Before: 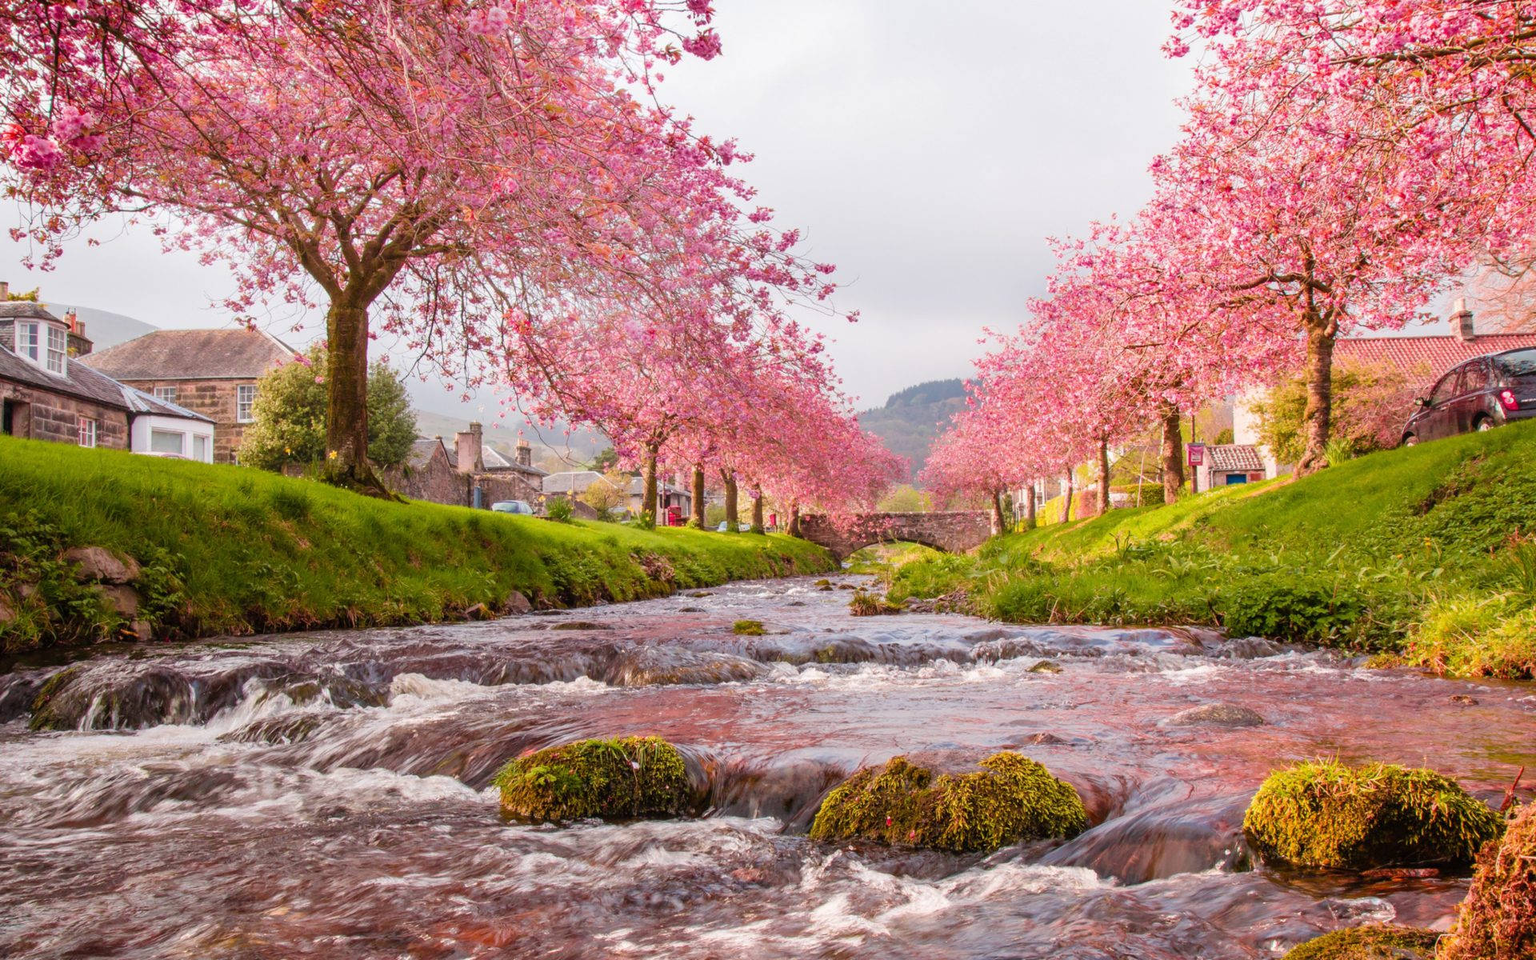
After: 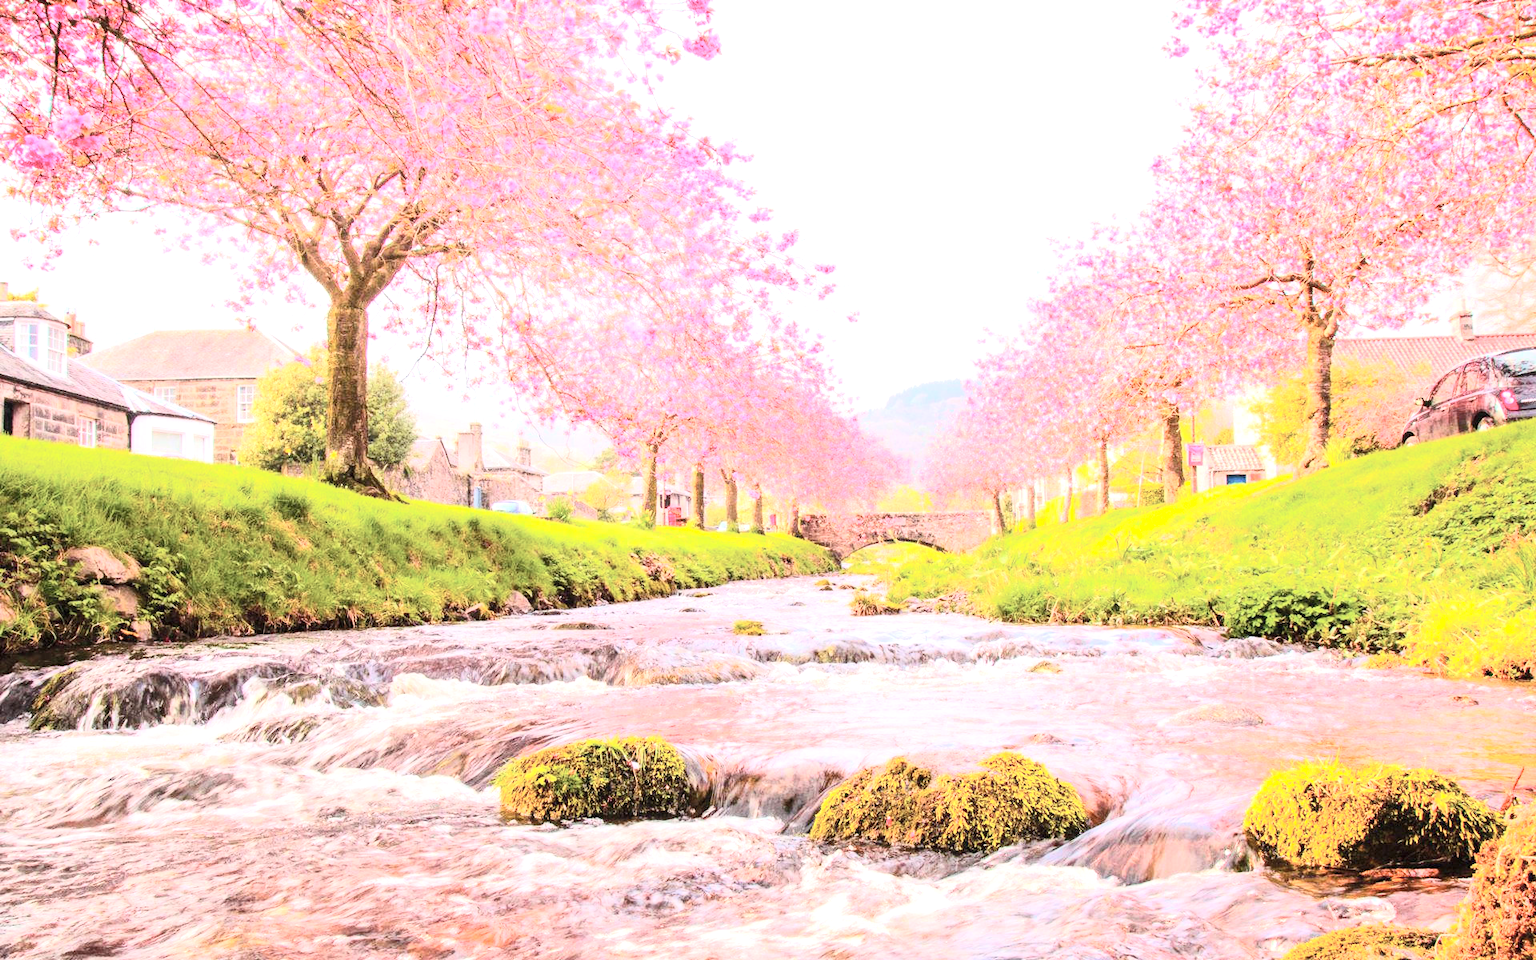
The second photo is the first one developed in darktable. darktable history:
exposure: exposure 1 EV, compensate highlight preservation false
tone curve: curves: ch0 [(0, 0) (0.003, 0.004) (0.011, 0.015) (0.025, 0.034) (0.044, 0.061) (0.069, 0.095) (0.1, 0.137) (0.136, 0.187) (0.177, 0.244) (0.224, 0.308) (0.277, 0.415) (0.335, 0.532) (0.399, 0.642) (0.468, 0.747) (0.543, 0.829) (0.623, 0.886) (0.709, 0.924) (0.801, 0.951) (0.898, 0.975) (1, 1)], color space Lab, independent channels
